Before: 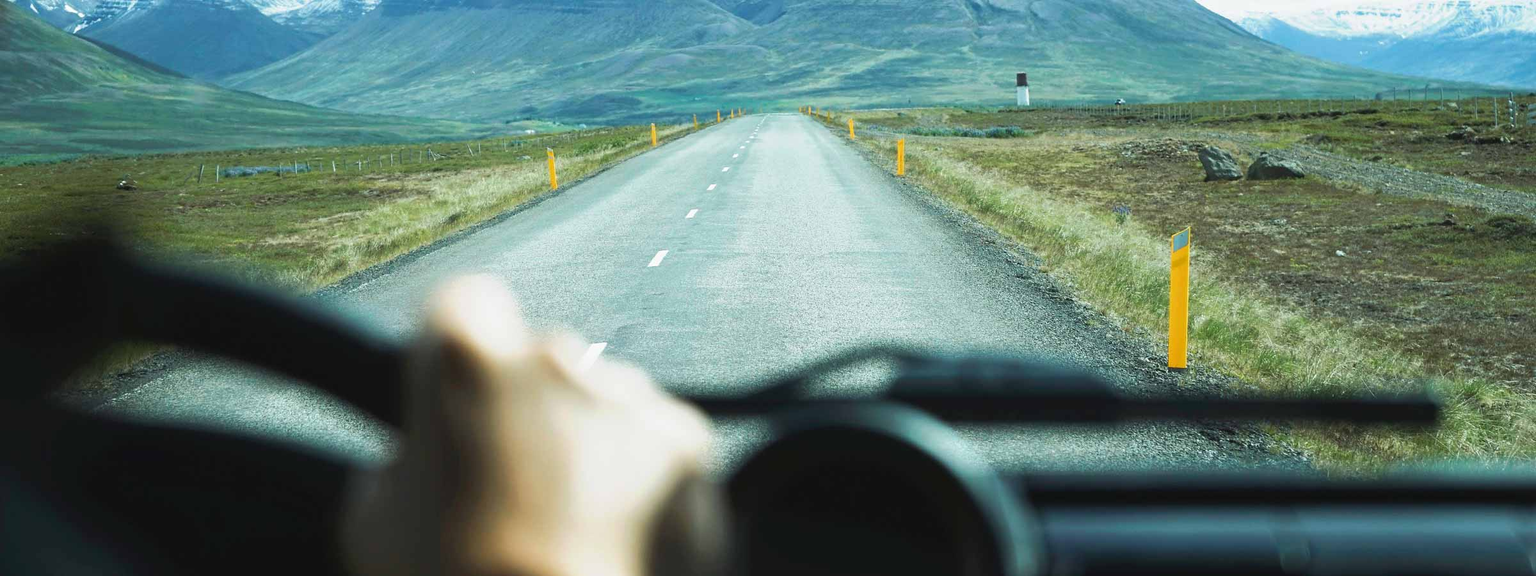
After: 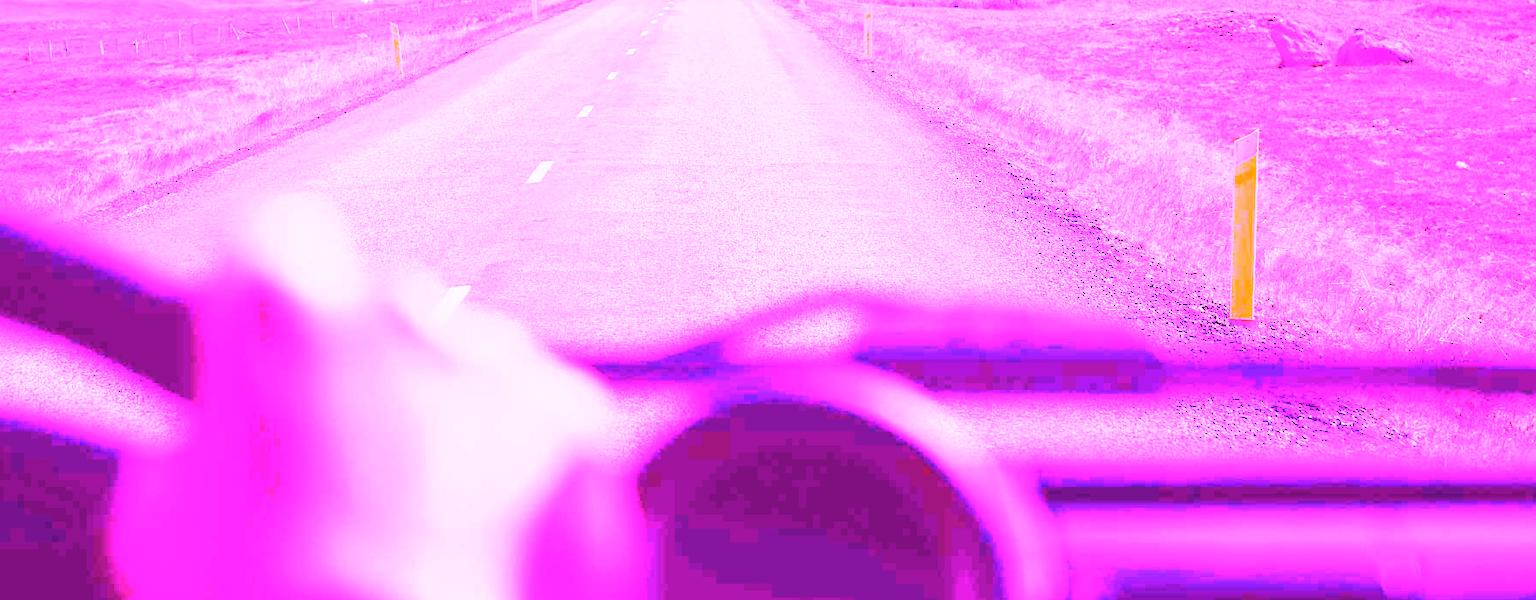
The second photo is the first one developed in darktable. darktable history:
crop: left 16.871%, top 22.857%, right 9.116%
white balance: red 8, blue 8
